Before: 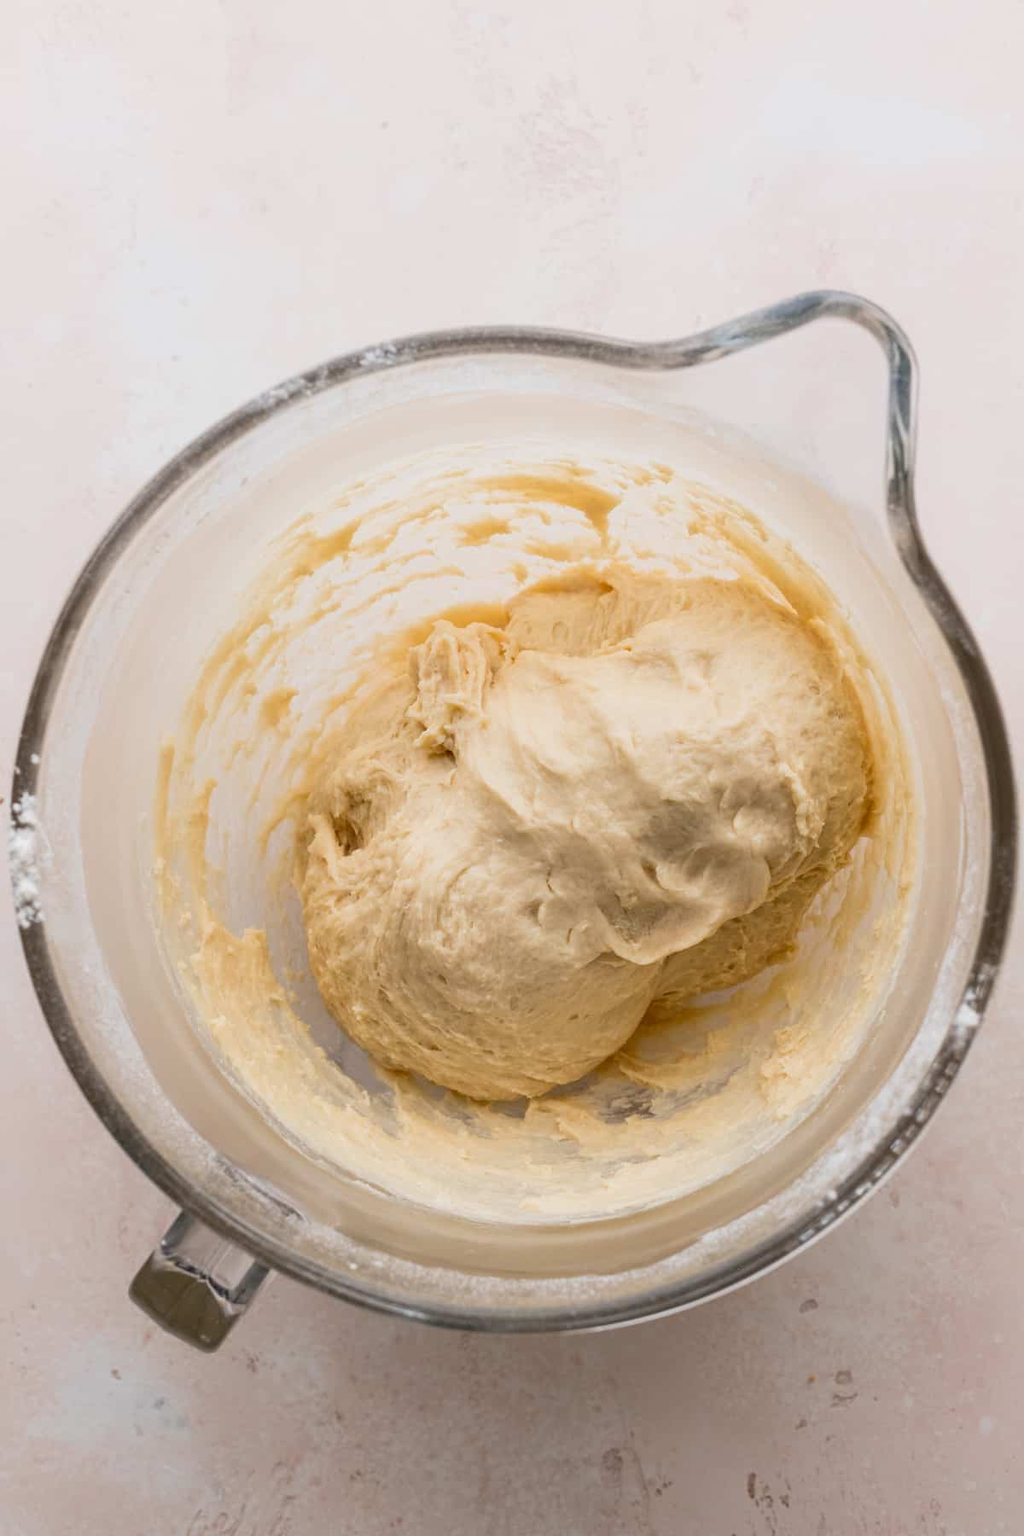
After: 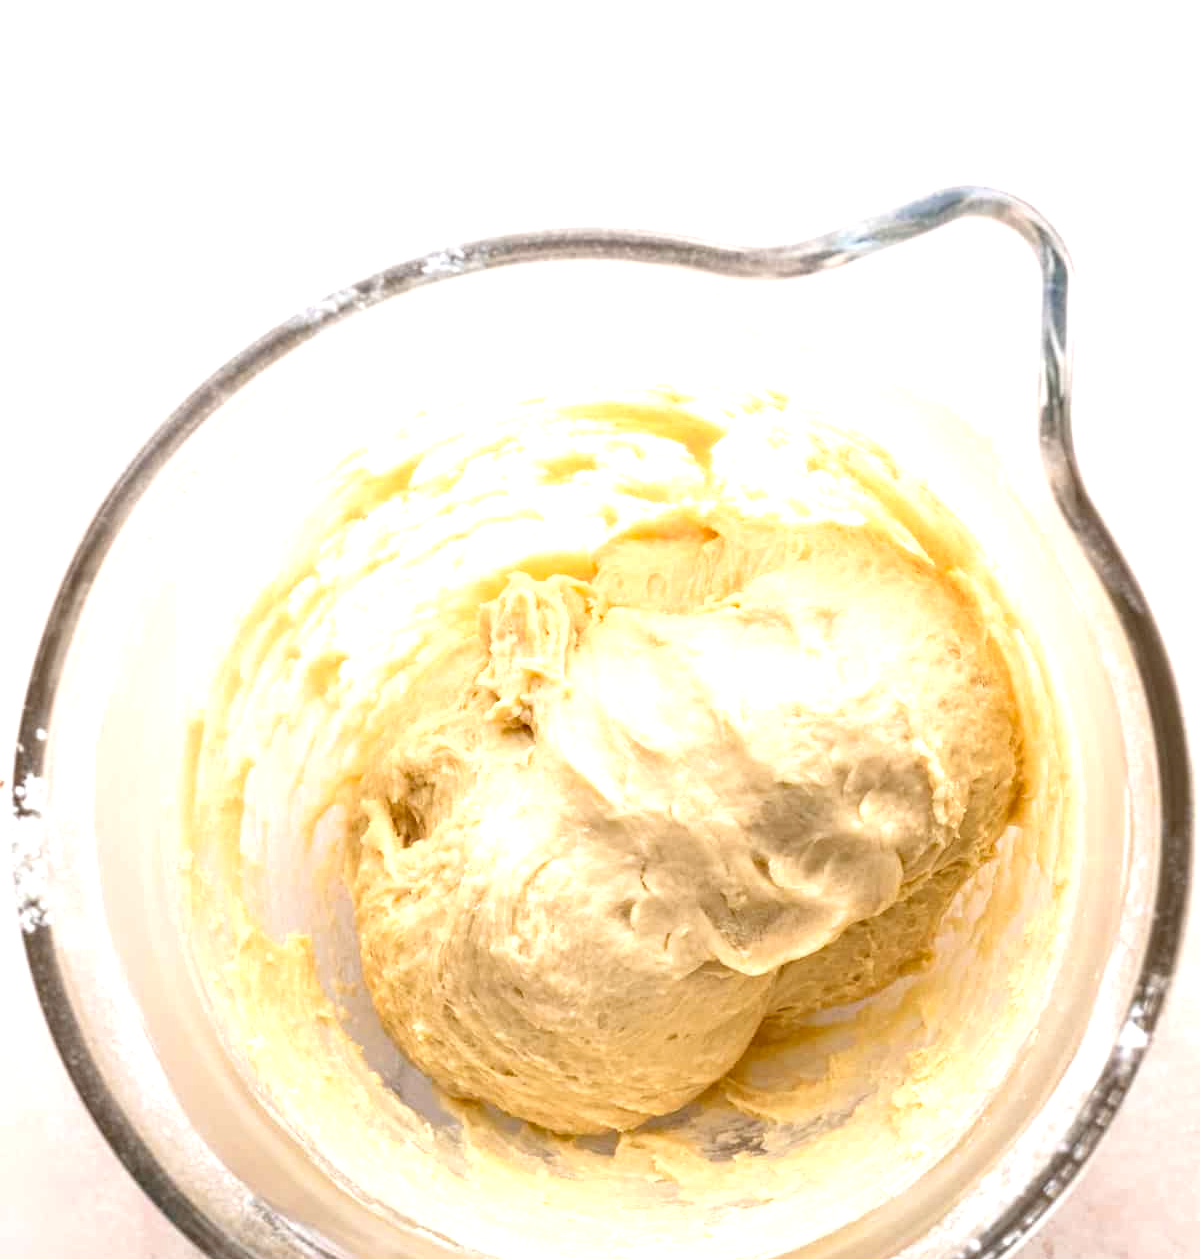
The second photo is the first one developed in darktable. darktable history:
haze removal: compatibility mode true, adaptive false
exposure: black level correction 0, exposure 1 EV, compensate highlight preservation false
crop and rotate: top 8.633%, bottom 21.399%
